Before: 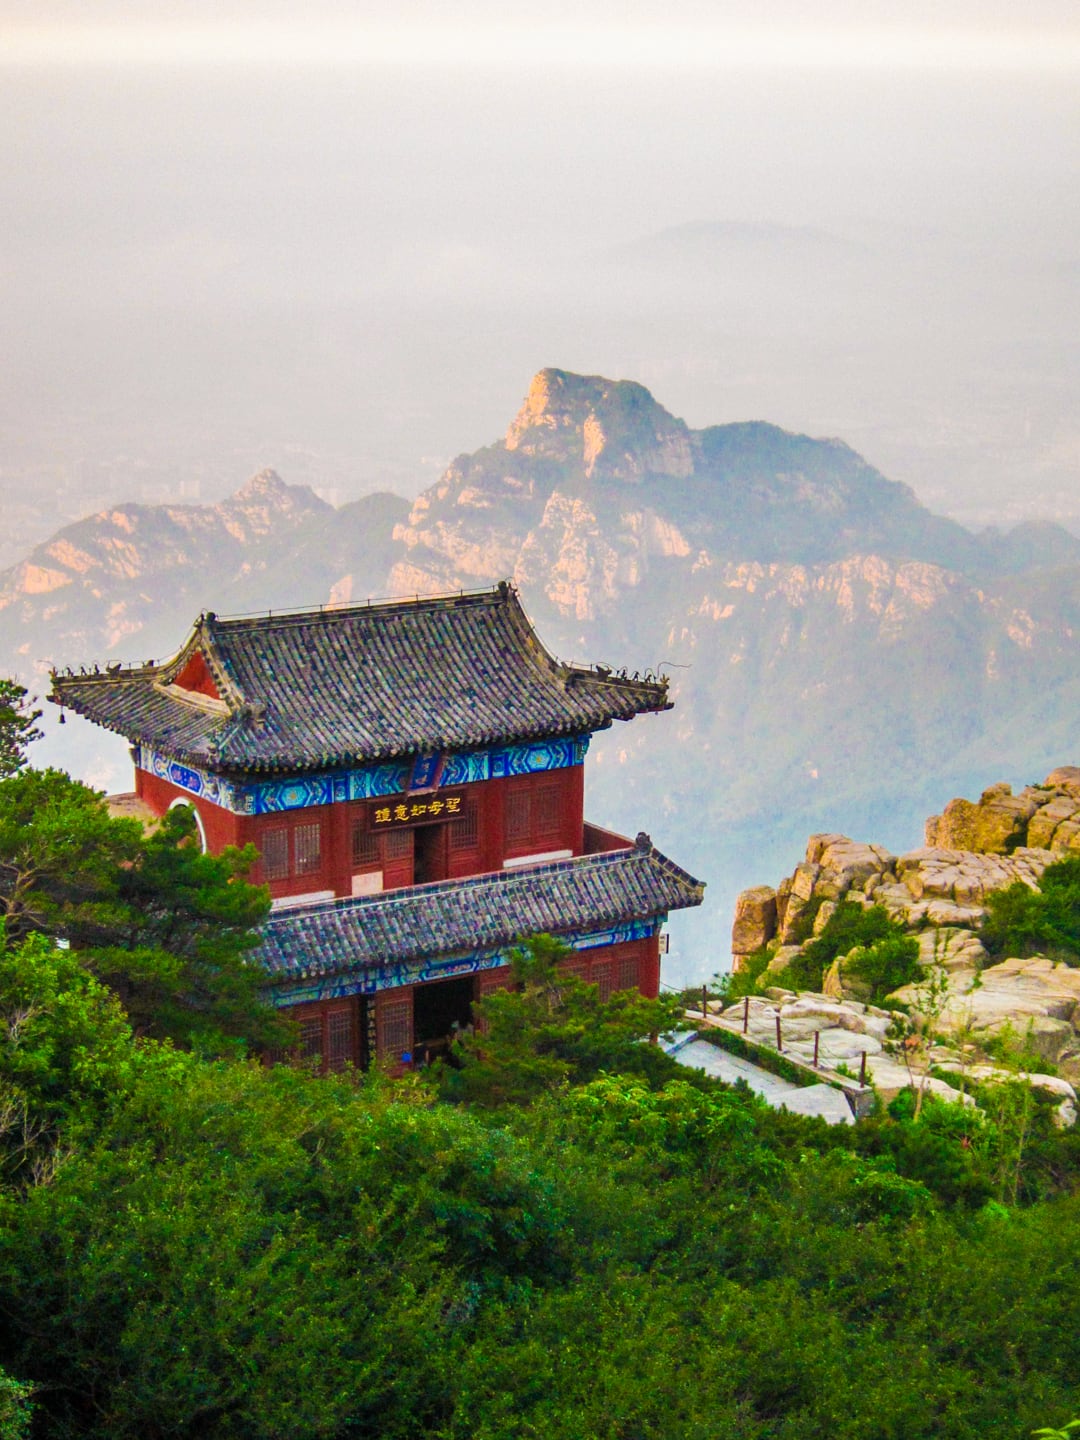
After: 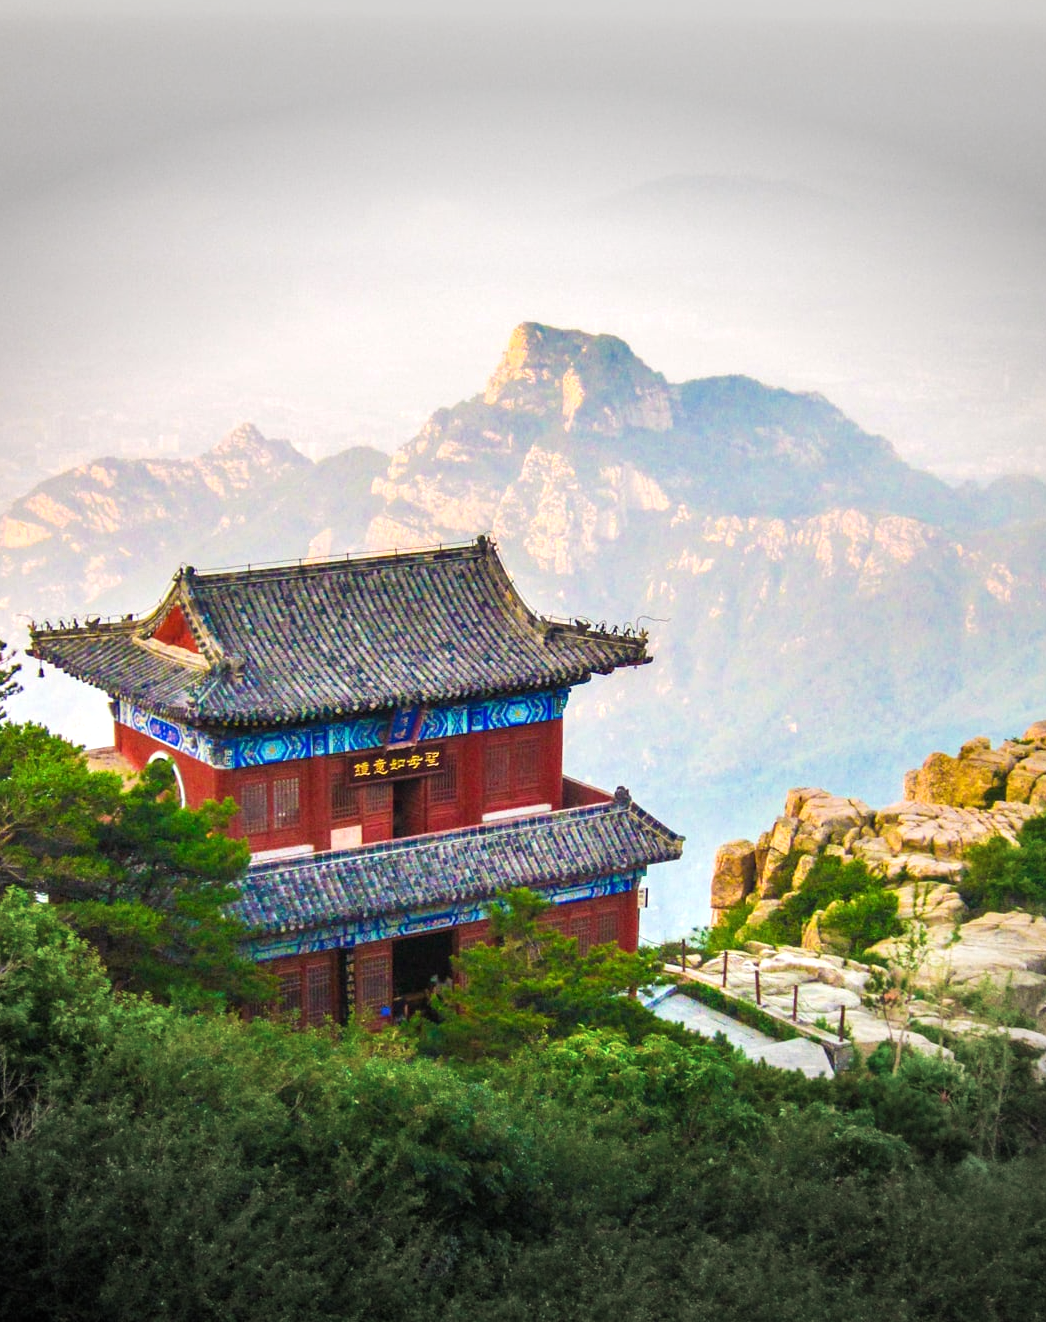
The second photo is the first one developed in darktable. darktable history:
exposure: black level correction 0, exposure 0.5 EV, compensate exposure bias true, compensate highlight preservation false
tone equalizer: -7 EV 0.13 EV, smoothing diameter 25%, edges refinement/feathering 10, preserve details guided filter
crop: left 1.964%, top 3.251%, right 1.122%, bottom 4.933%
vignetting: fall-off start 79.43%, saturation -0.649, width/height ratio 1.327, unbound false
